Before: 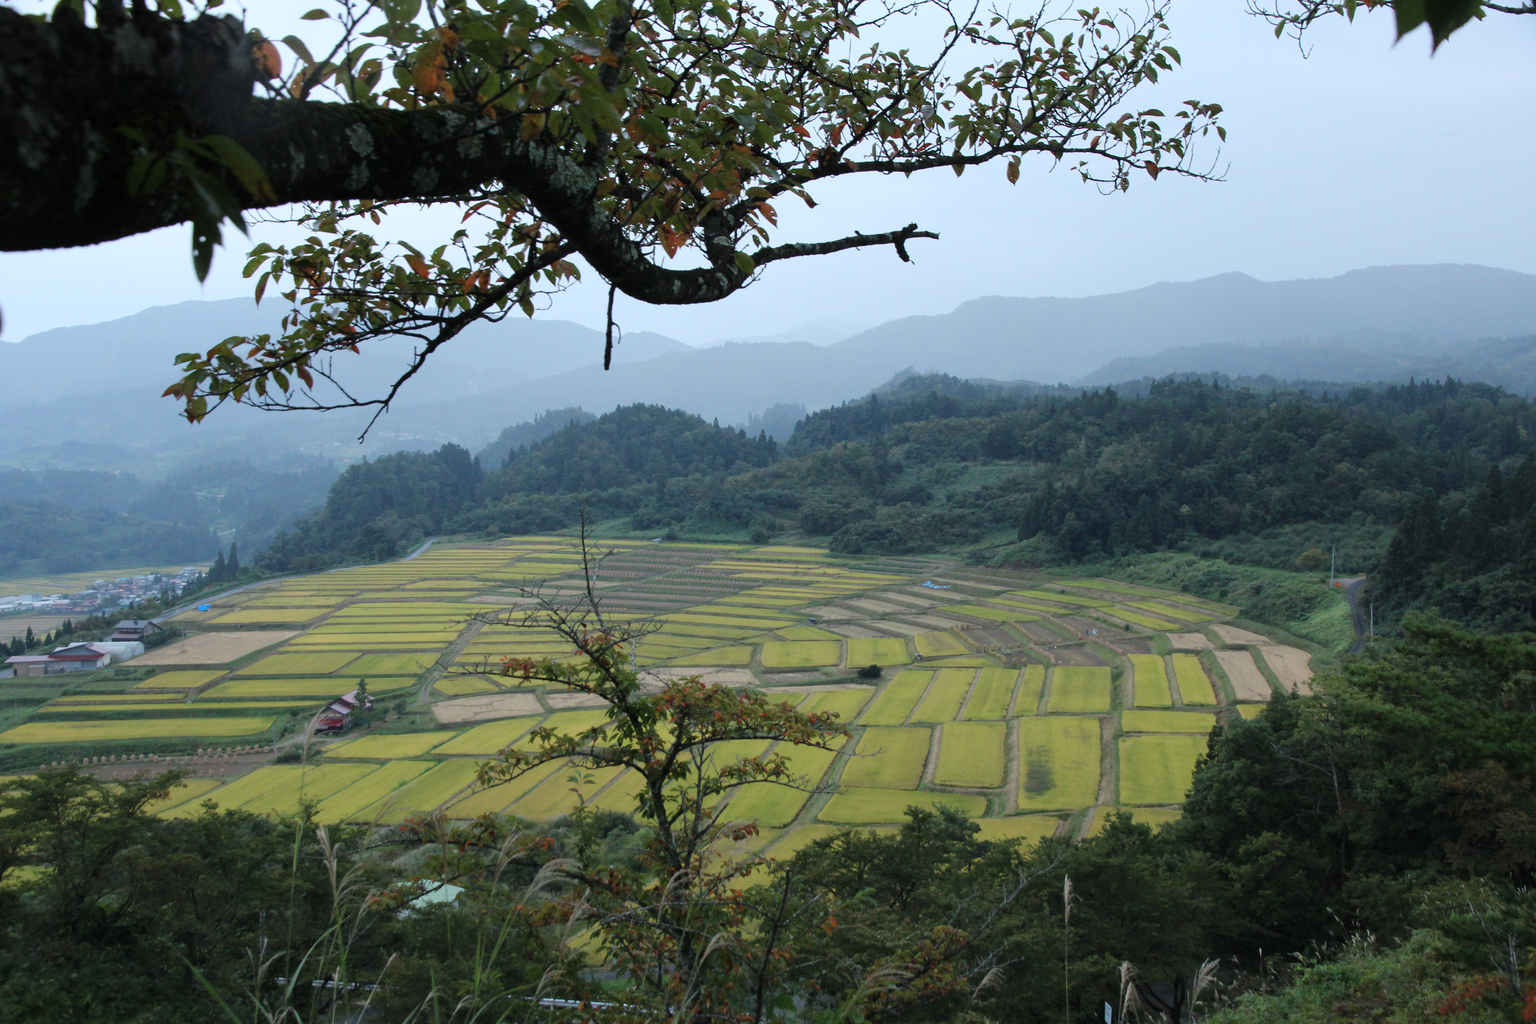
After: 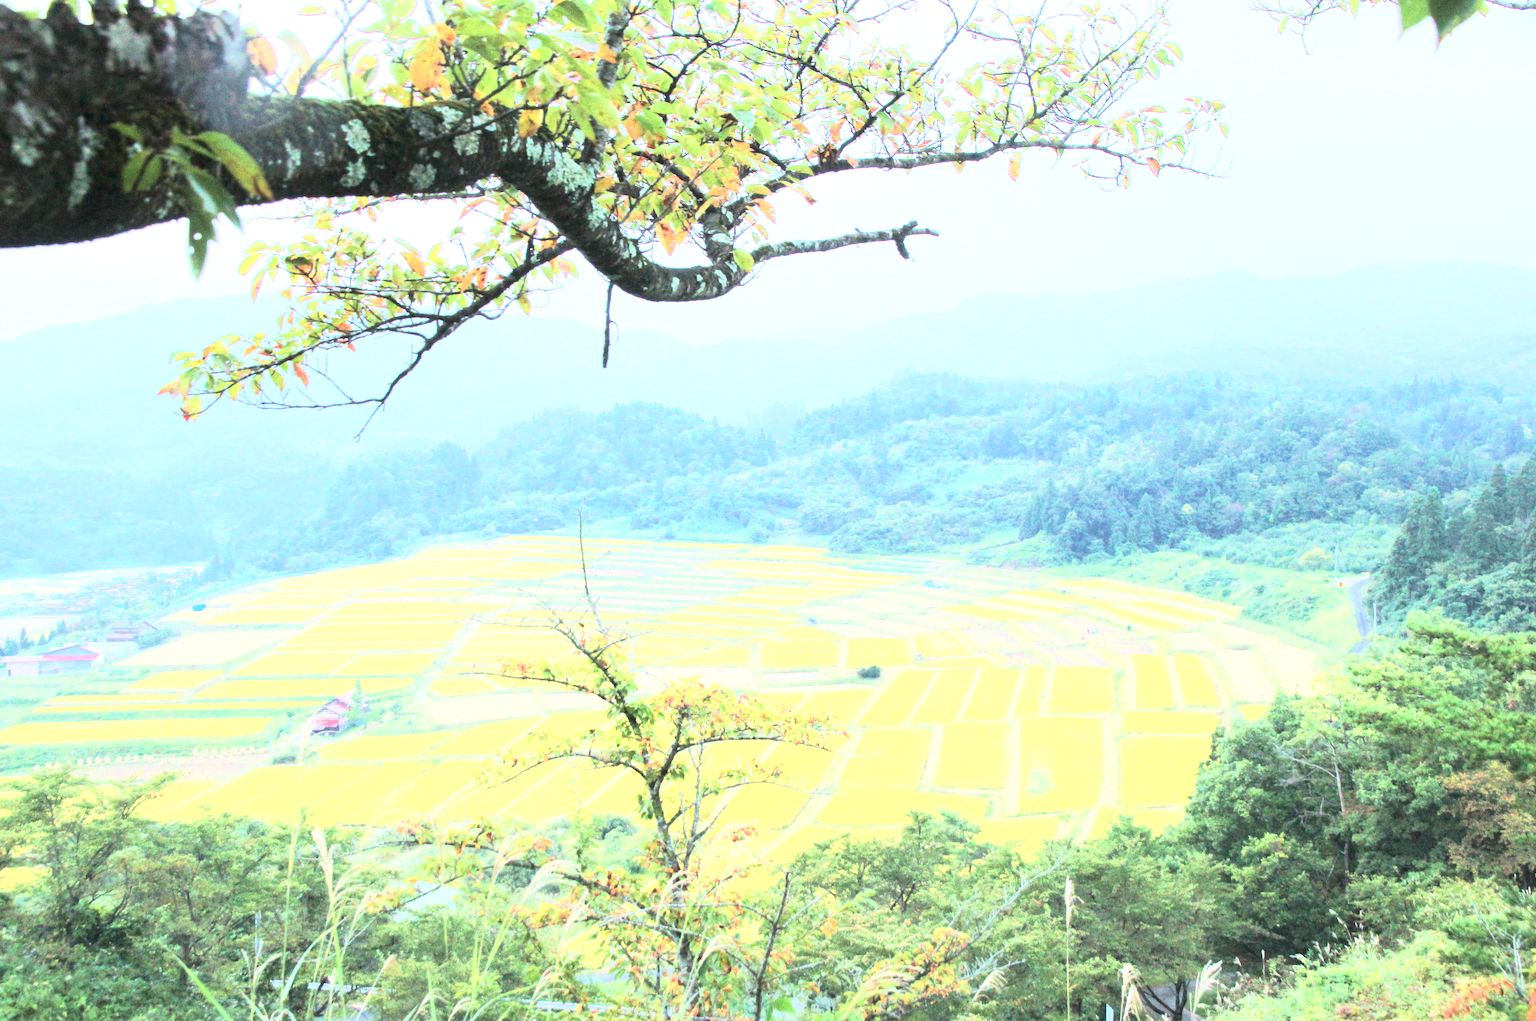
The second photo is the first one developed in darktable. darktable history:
exposure: black level correction 0, exposure 1.741 EV, compensate exposure bias true, compensate highlight preservation false
tone curve: curves: ch0 [(0, 0) (0.417, 0.851) (1, 1)]
velvia: on, module defaults
crop: left 0.434%, top 0.485%, right 0.244%, bottom 0.386%
